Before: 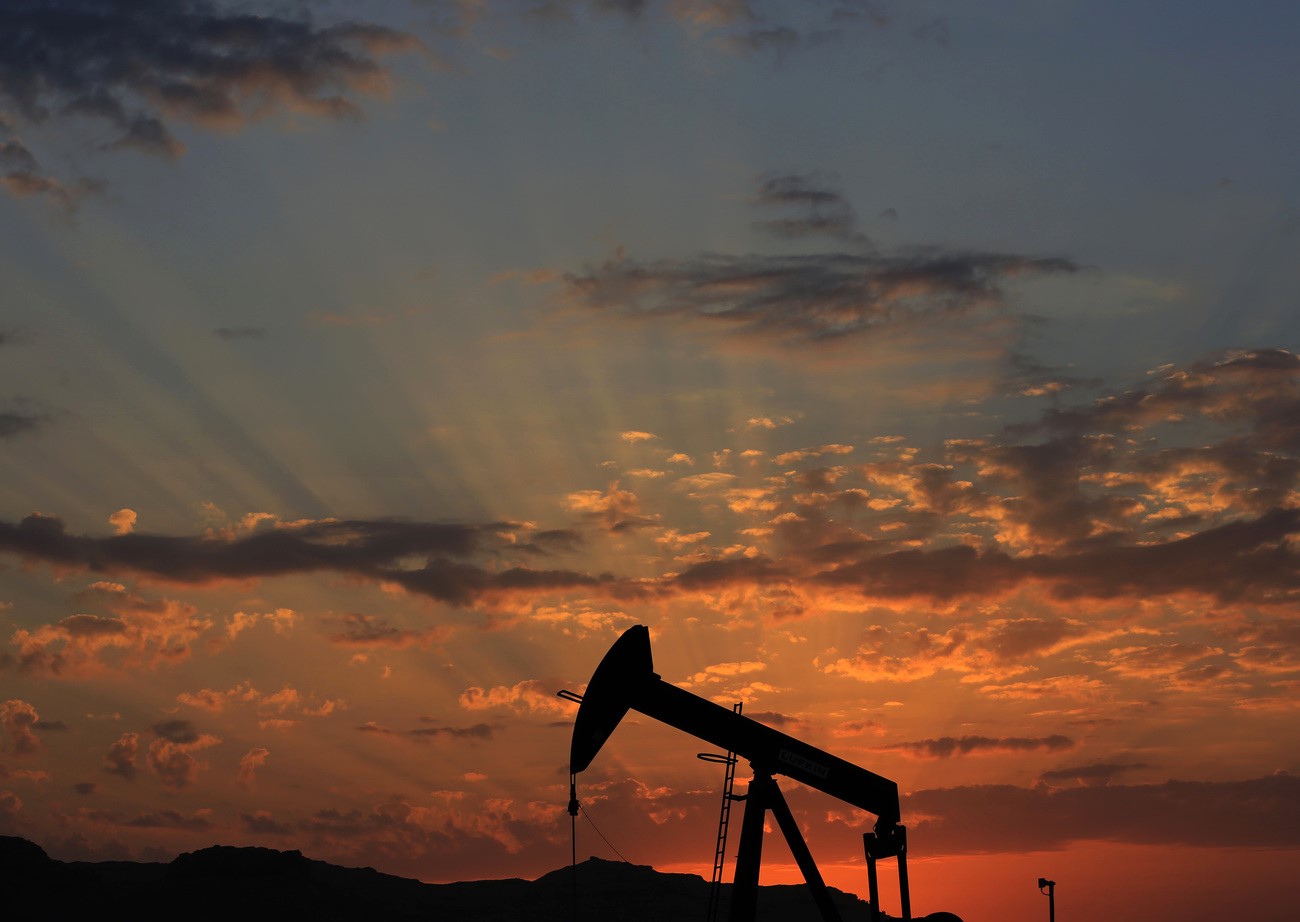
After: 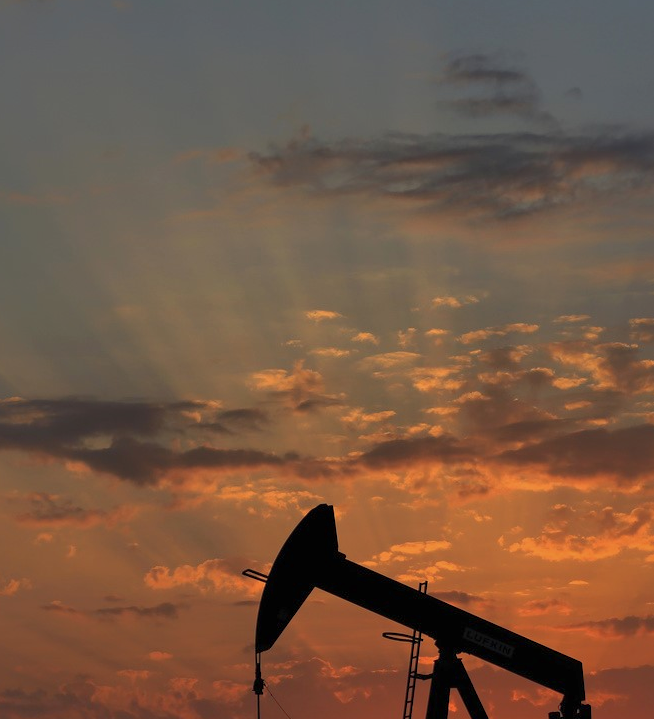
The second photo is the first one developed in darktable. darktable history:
crop and rotate: angle 0.023°, left 24.269%, top 13.211%, right 25.388%, bottom 8.668%
exposure: exposure -0.156 EV, compensate highlight preservation false
contrast brightness saturation: saturation -0.056
shadows and highlights: shadows 60.32, highlights -59.74
